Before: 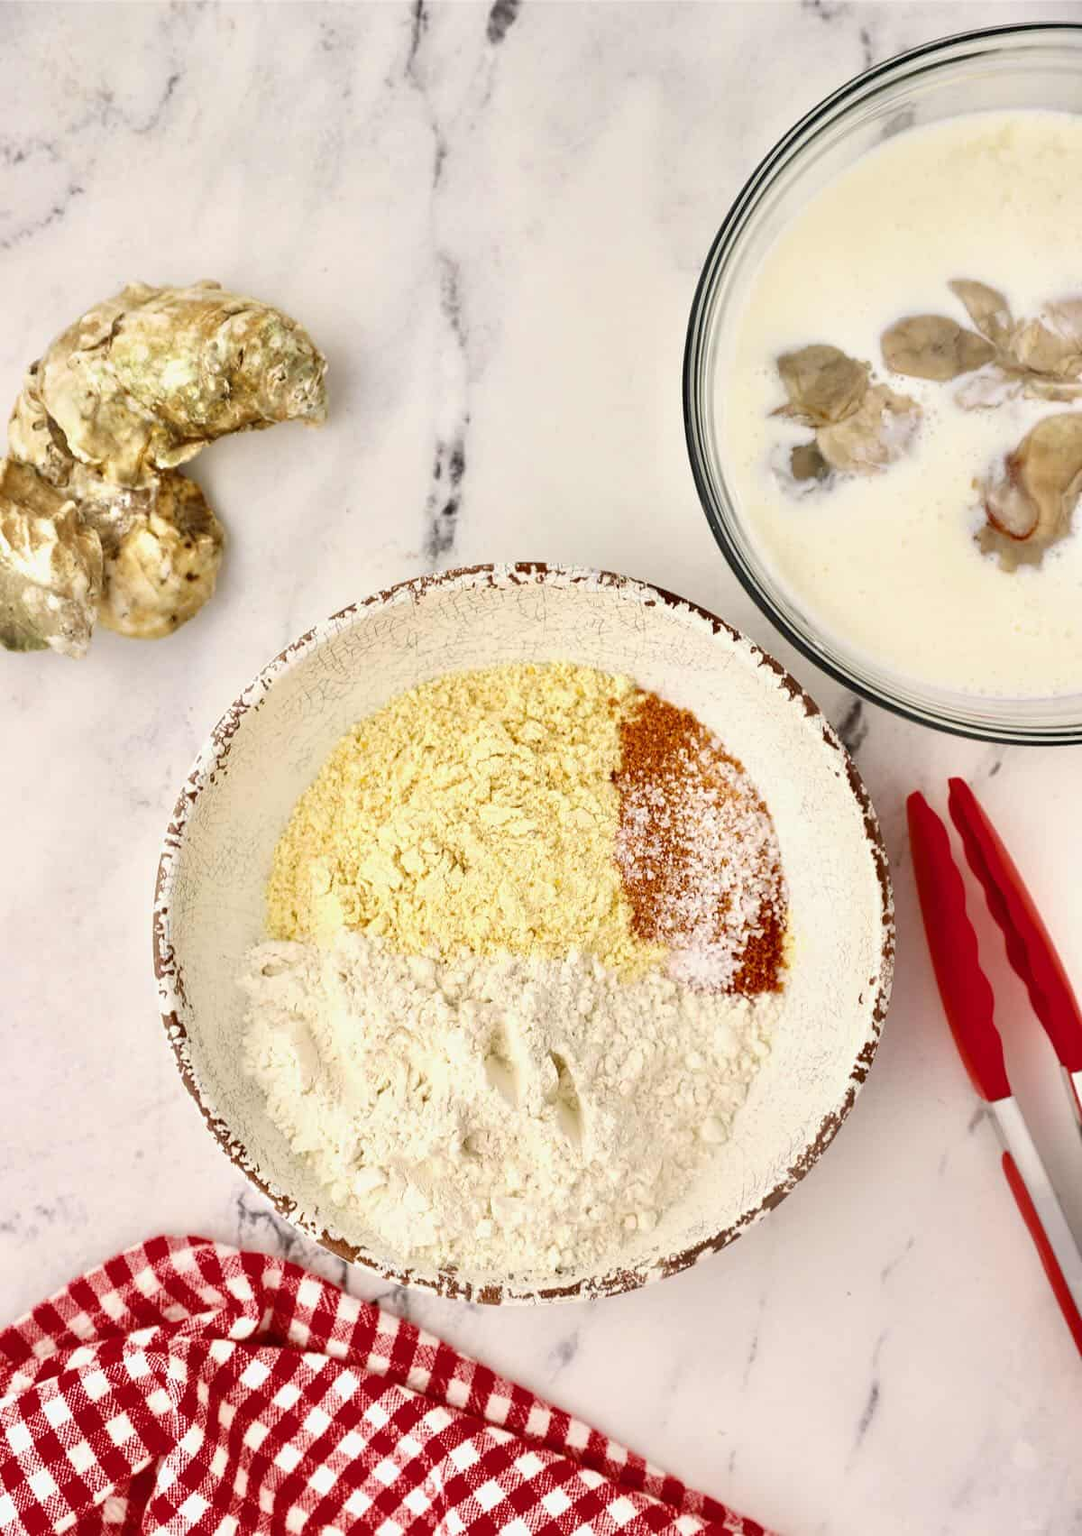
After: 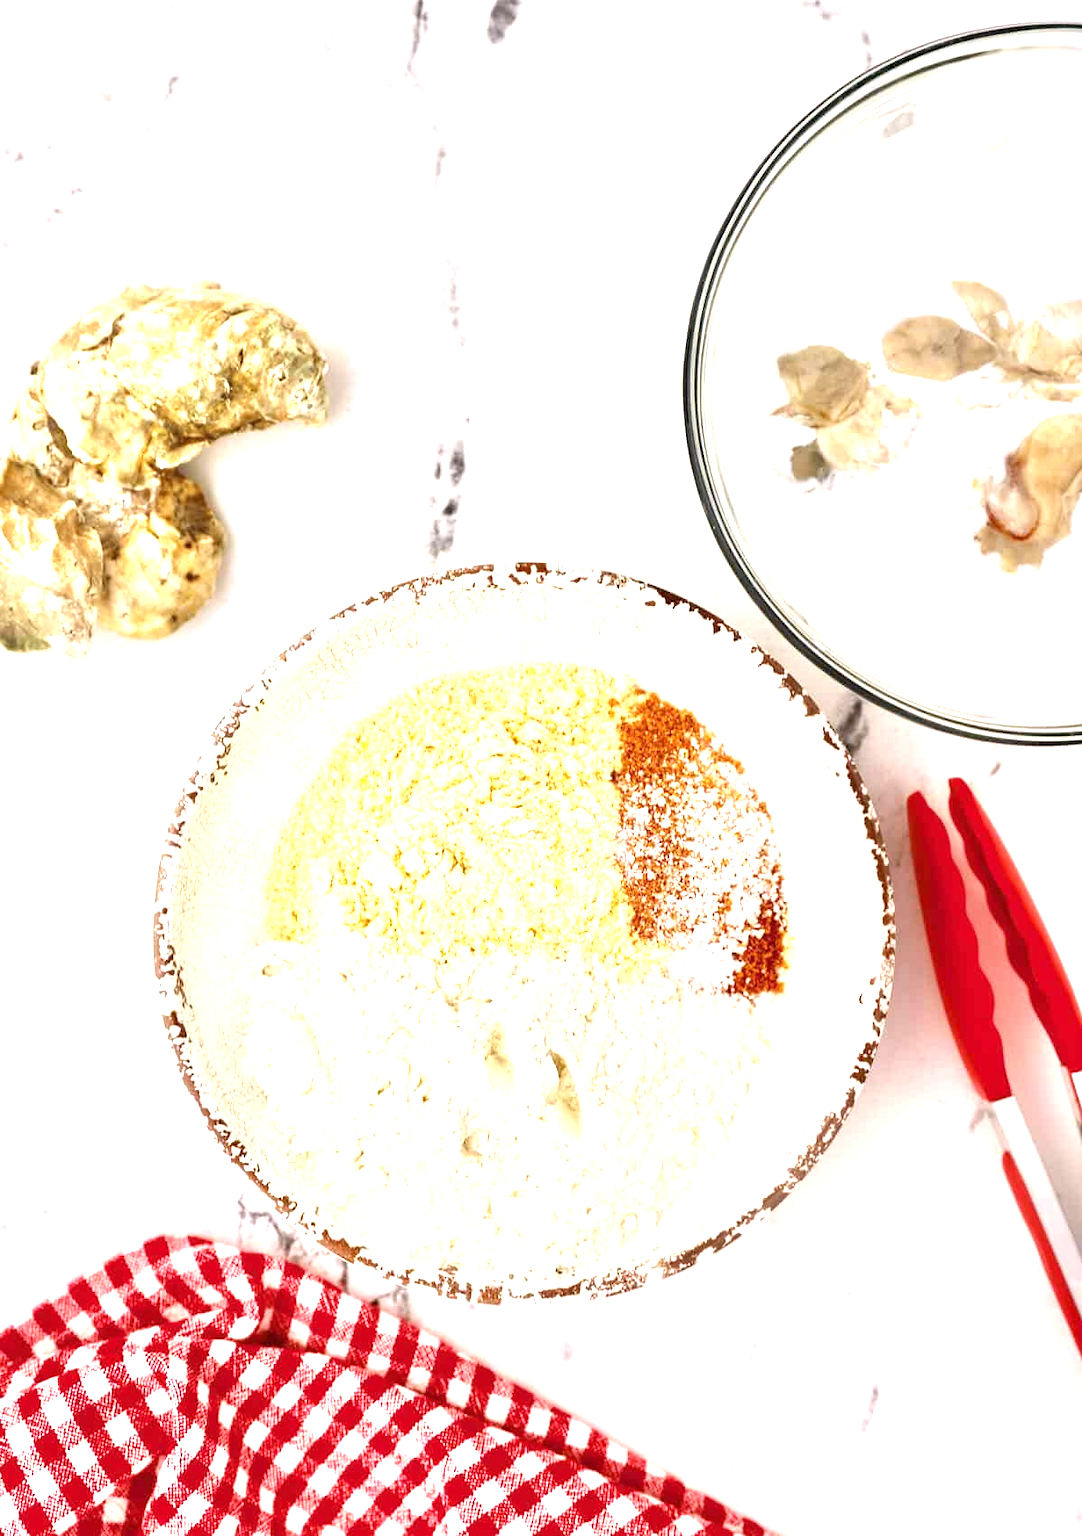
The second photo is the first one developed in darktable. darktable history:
white balance: red 1.004, blue 1.024
exposure: black level correction 0, exposure 1.1 EV, compensate highlight preservation false
rgb levels: preserve colors max RGB
